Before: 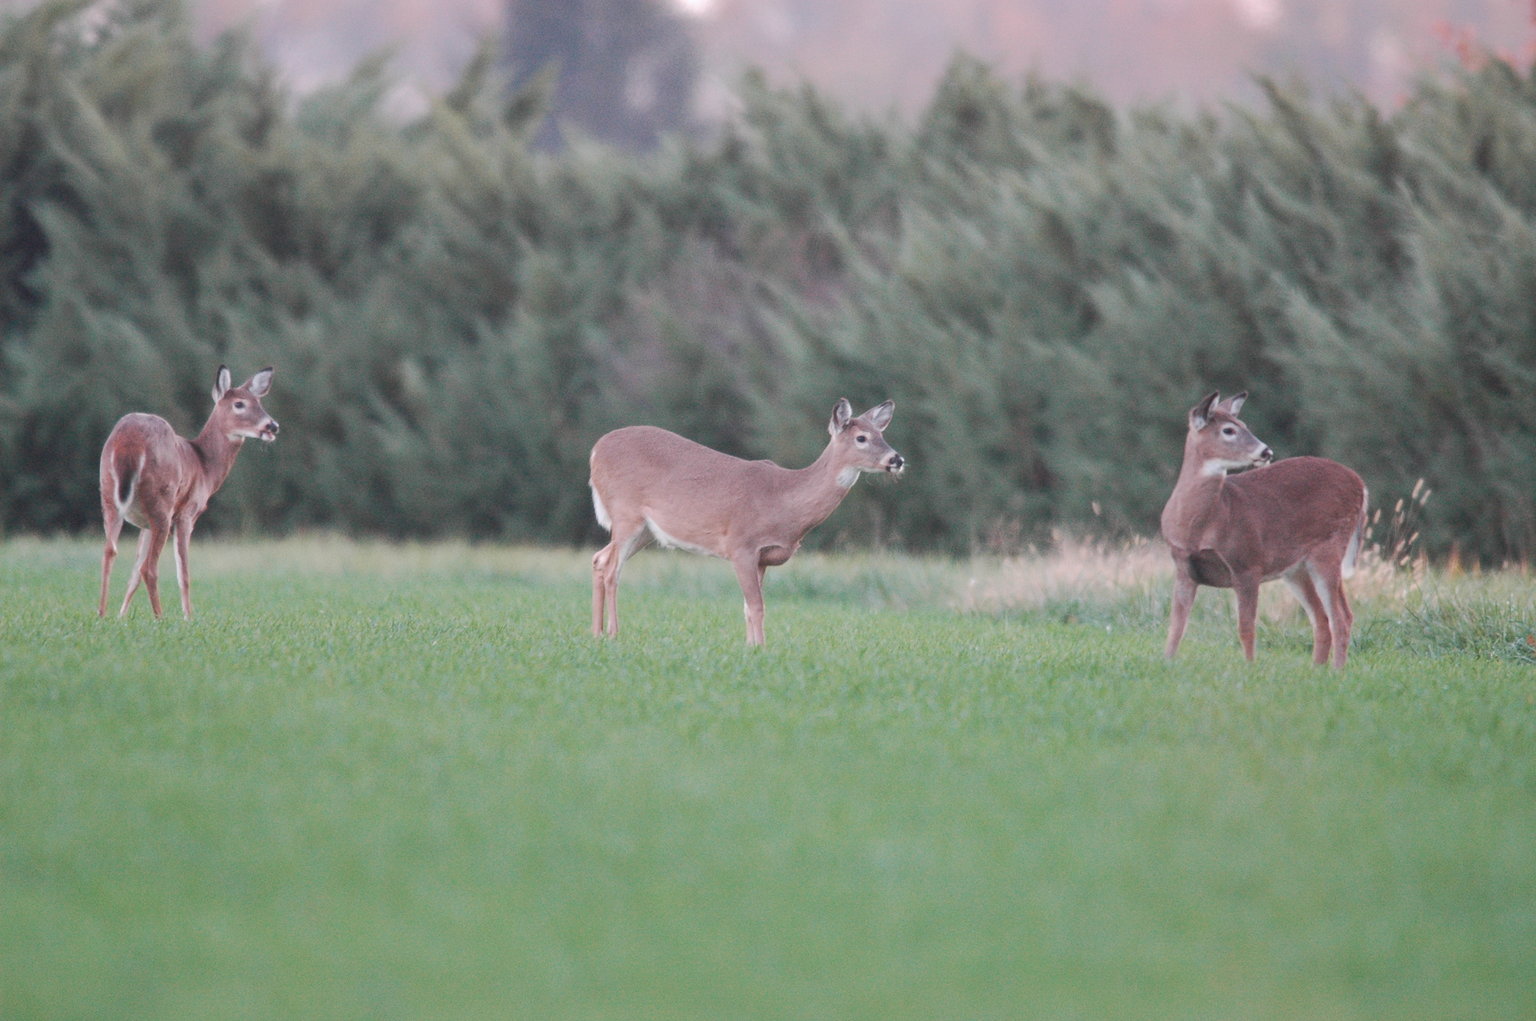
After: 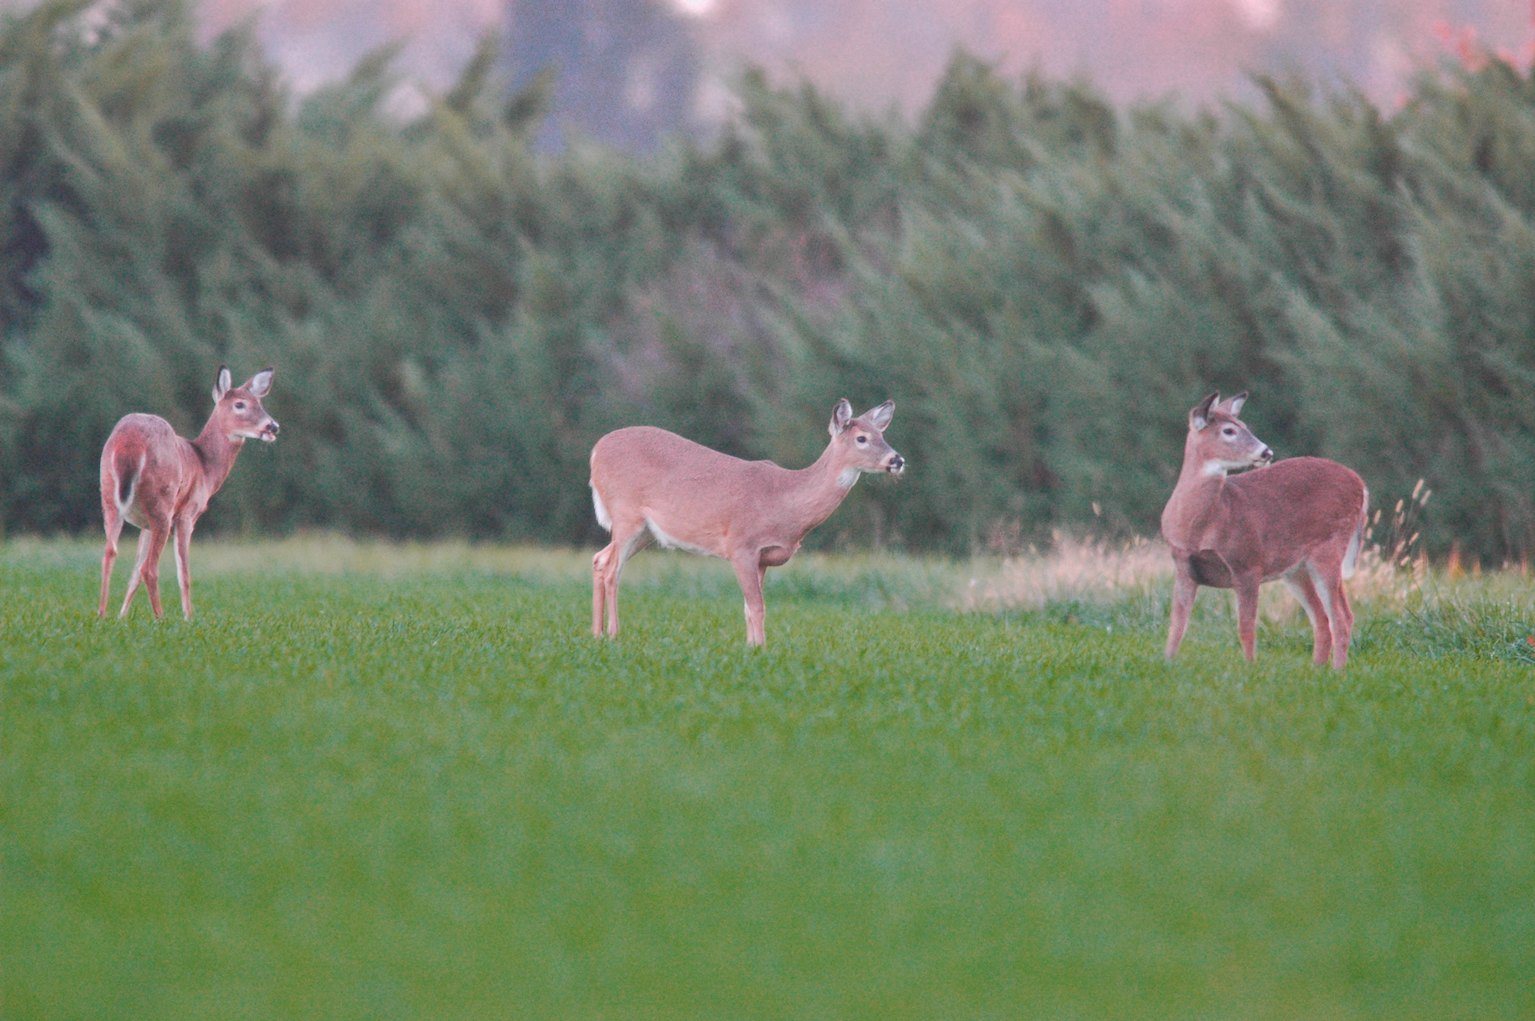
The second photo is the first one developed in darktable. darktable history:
shadows and highlights: low approximation 0.01, soften with gaussian
contrast brightness saturation: contrast -0.11
color zones: curves: ch0 [(0.473, 0.374) (0.742, 0.784)]; ch1 [(0.354, 0.737) (0.742, 0.705)]; ch2 [(0.318, 0.421) (0.758, 0.532)]
